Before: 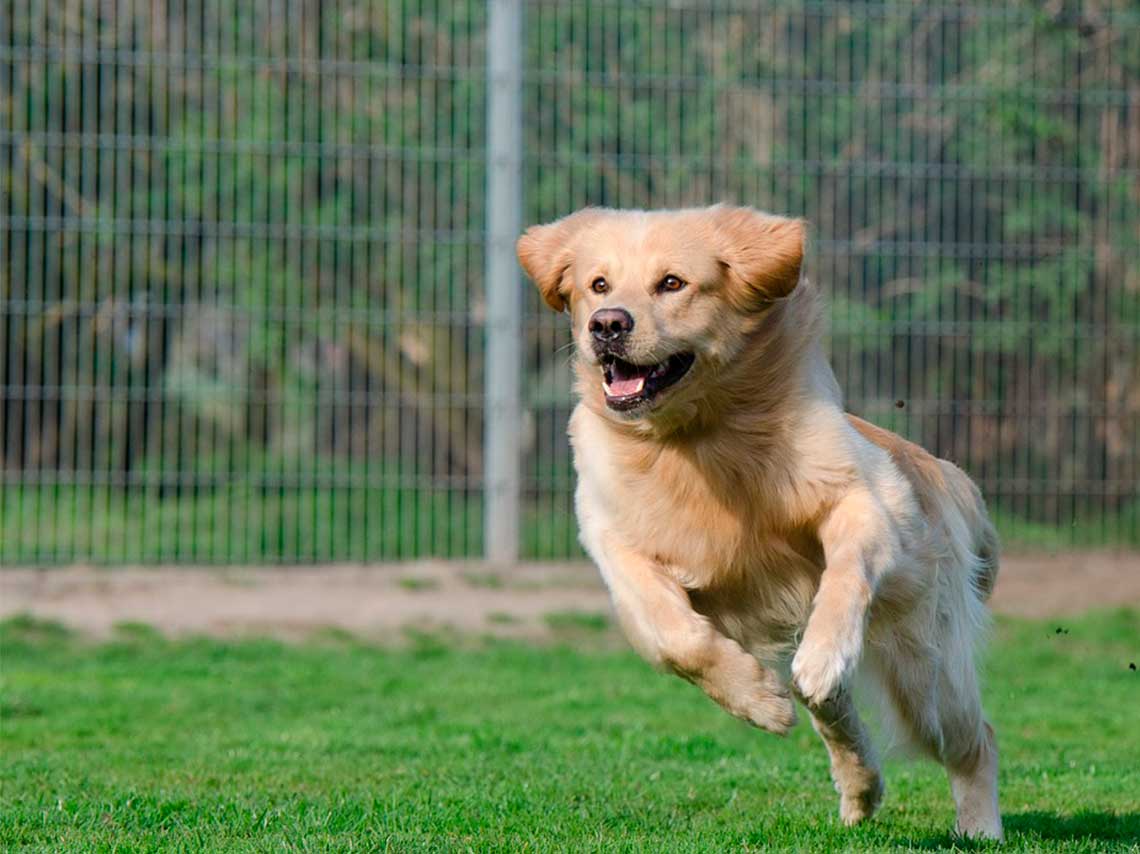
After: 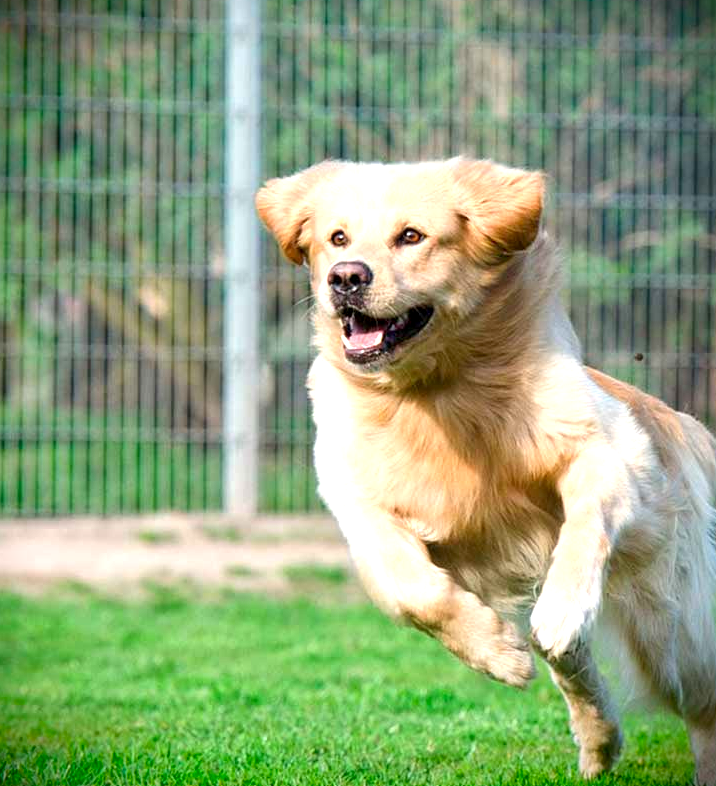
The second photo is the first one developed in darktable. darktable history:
exposure: black level correction 0.001, exposure 0.961 EV, compensate highlight preservation false
crop and rotate: left 22.946%, top 5.625%, right 14.181%, bottom 2.327%
local contrast: highlights 101%, shadows 98%, detail 119%, midtone range 0.2
vignetting: fall-off start 92.1%, brightness -0.995, saturation 0.498
